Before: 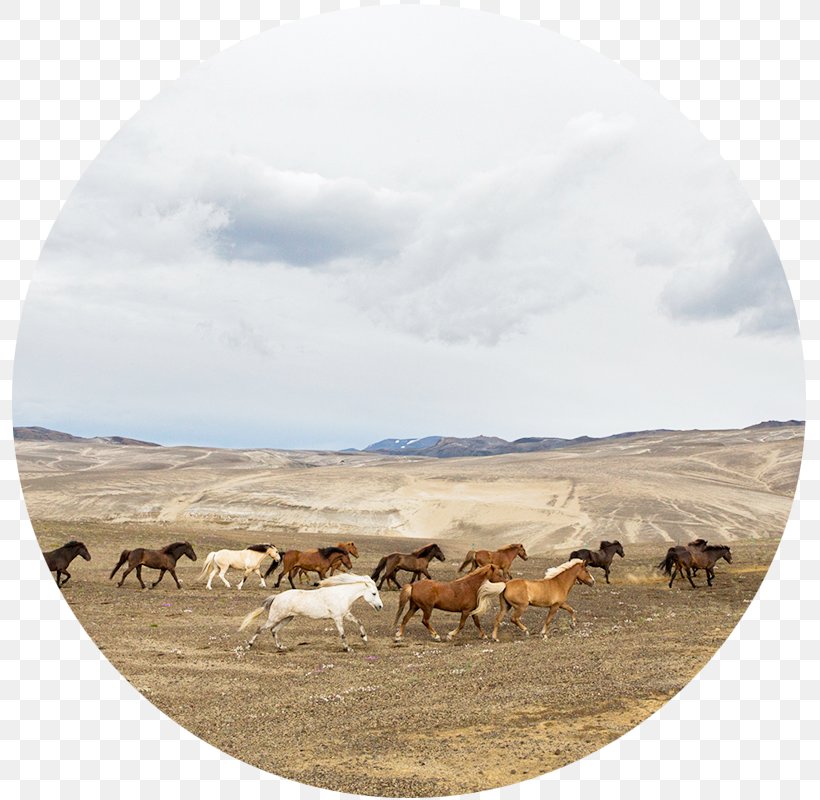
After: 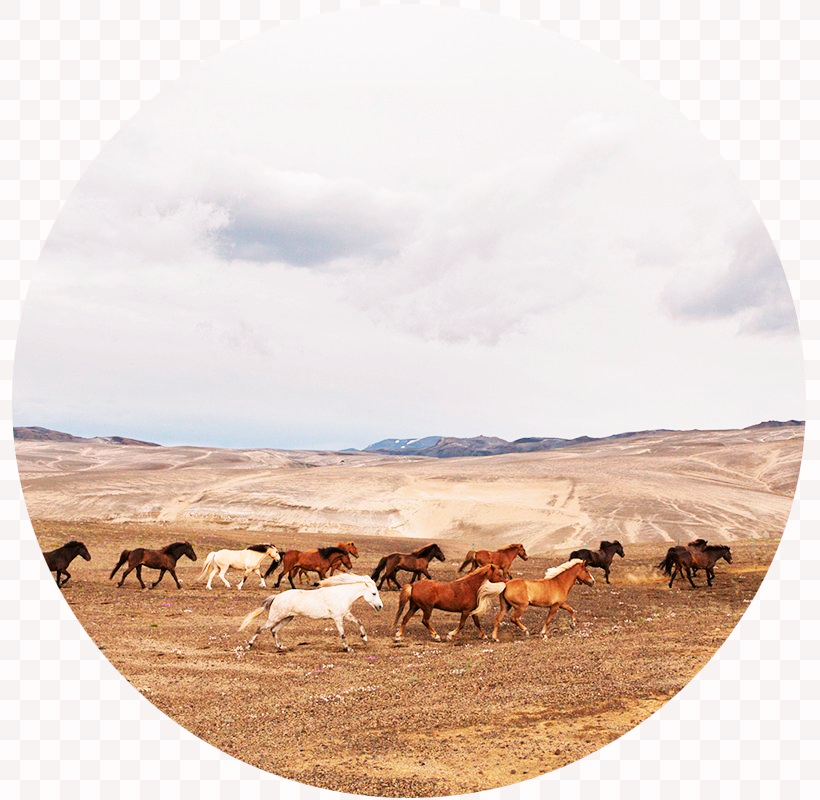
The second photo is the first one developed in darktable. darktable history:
tone curve: curves: ch0 [(0, 0) (0.003, 0.009) (0.011, 0.013) (0.025, 0.019) (0.044, 0.029) (0.069, 0.04) (0.1, 0.053) (0.136, 0.08) (0.177, 0.114) (0.224, 0.151) (0.277, 0.207) (0.335, 0.267) (0.399, 0.35) (0.468, 0.442) (0.543, 0.545) (0.623, 0.656) (0.709, 0.752) (0.801, 0.843) (0.898, 0.932) (1, 1)], preserve colors none
color look up table: target L [89.64, 91.02, 88.43, 88.61, 84.8, 73, 58.71, 57.59, 51.38, 40.83, 200.01, 83.45, 83.54, 74.97, 72.92, 66.51, 57, 59.99, 54.51, 45.47, 47.76, 31.35, 39.06, 28.32, 76.01, 78.85, 62.26, 63.58, 64.01, 55.85, 58.63, 55.44, 50.98, 43.61, 41.24, 48.9, 37.3, 42.44, 27.14, 15.29, 18.35, 12.68, 88.62, 79.67, 70.43, 60.03, 54.14, 47.1, 3.908], target a [-36.63, -10.16, -52.32, -20.43, -78.15, -60.63, -21.89, -37.51, -37.62, -12.46, 0, 8.085, 10.03, 29.54, 22.89, 18.06, 59.01, 16.51, 64.23, 43.59, 56.29, 11.67, 47.3, 38.92, 36.18, 19.18, 64.55, 8.226, 56.06, 68.2, 75.84, 55.97, 30.23, 4.32, 27.61, 59.51, 7.402, 53.88, 38.29, 11.87, 33.53, 22.15, -48.42, -41.95, -25.77, -11.55, -16.69, -22.75, -0.989], target b [57.33, 67.27, 23.45, 9.518, 68.28, 57.01, 41.73, 23.4, 36.58, 31.01, 0, 46.3, 12.29, 20.49, 59.79, 32.29, 26.1, 48.08, 54.88, 47.6, 51.07, 14.94, 32.62, 39.41, -10.65, -16.97, -26.5, -39.93, -24.72, -0.662, -40.3, 4.858, 4.922, -44.31, -73.35, -2.578, -16.97, -39.28, -49.54, -30.89, -12.08, 2.968, -9.265, -25.14, -38.69, -4.021, -22.21, -4.826, -1.148], num patches 49
